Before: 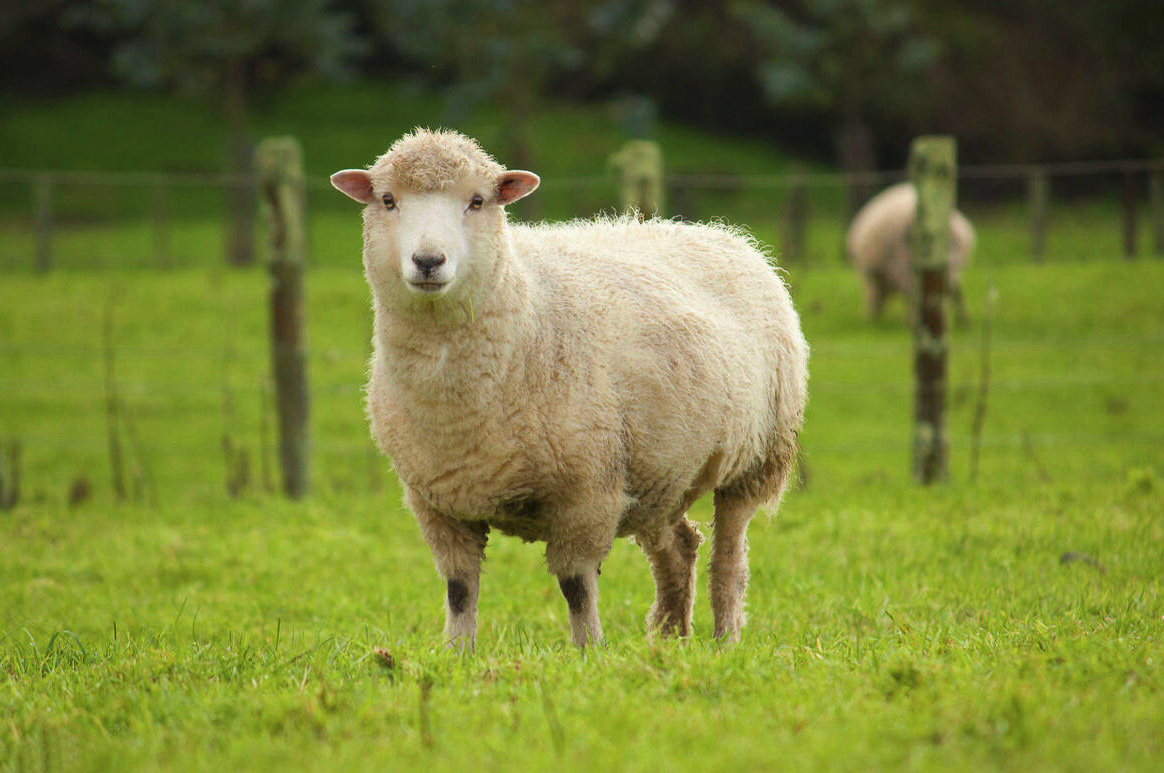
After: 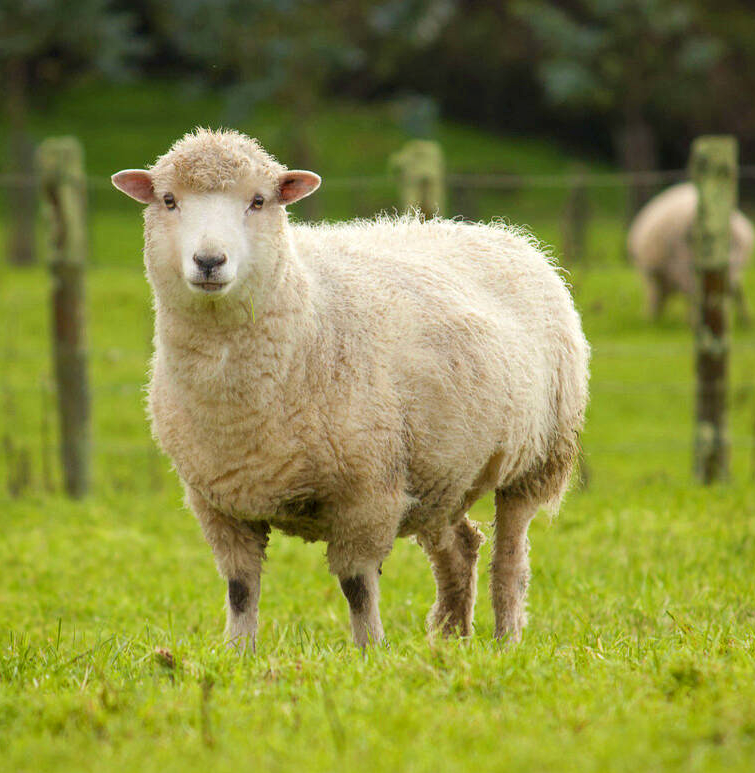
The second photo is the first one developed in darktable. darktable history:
local contrast: highlights 103%, shadows 98%, detail 119%, midtone range 0.2
crop and rotate: left 18.825%, right 16.299%
